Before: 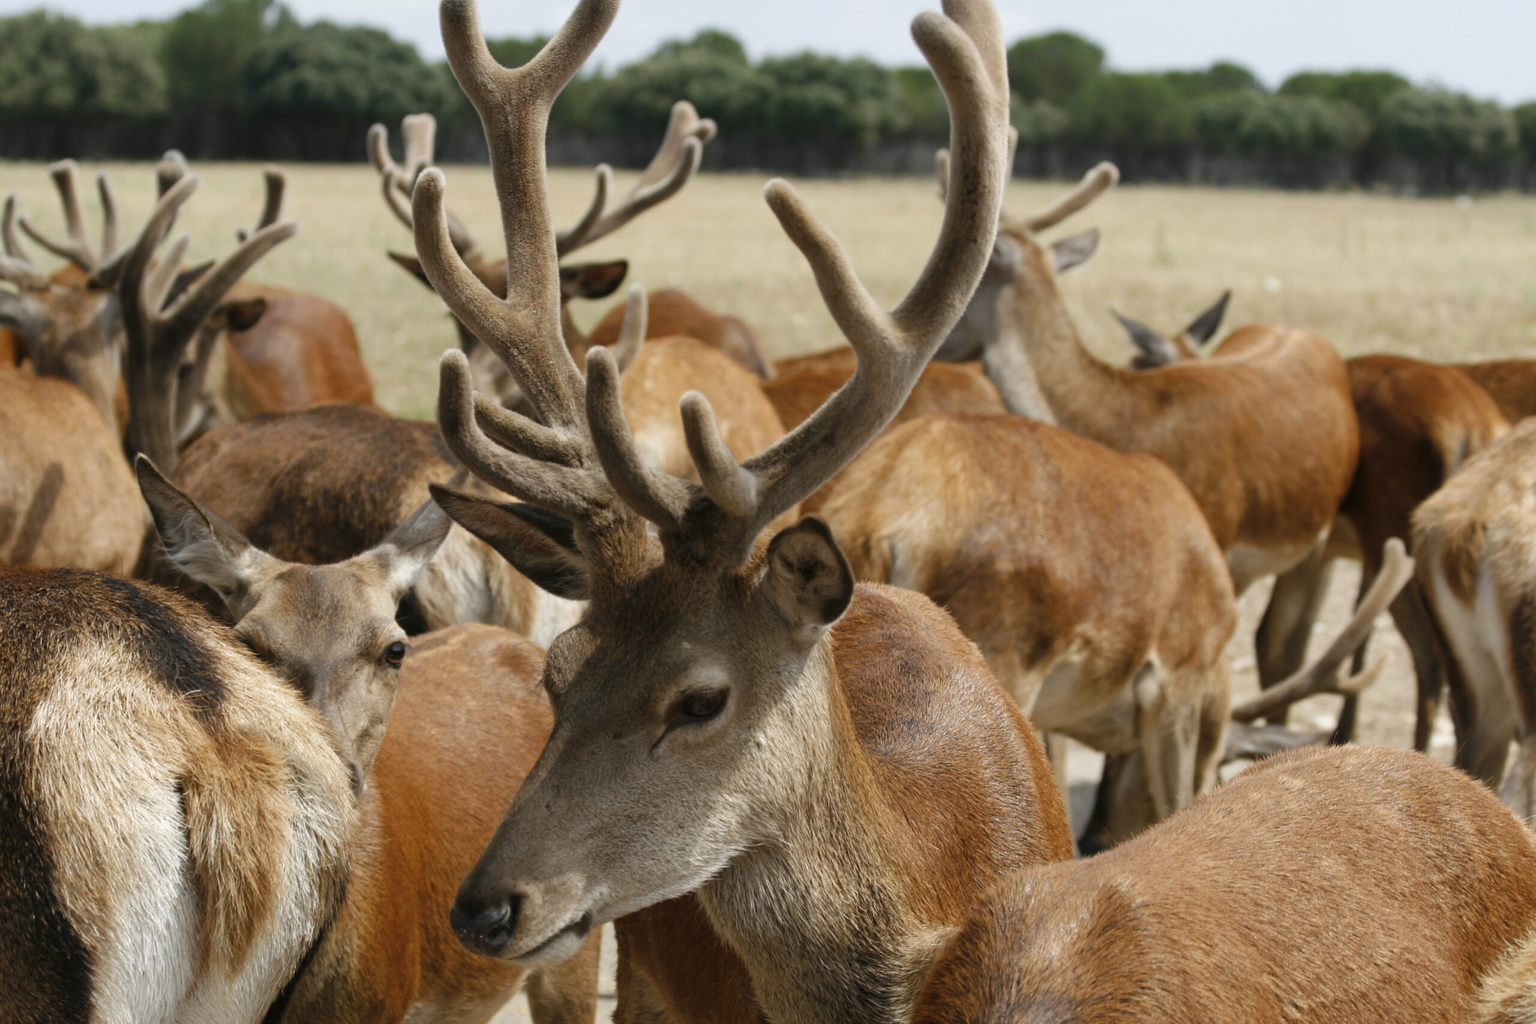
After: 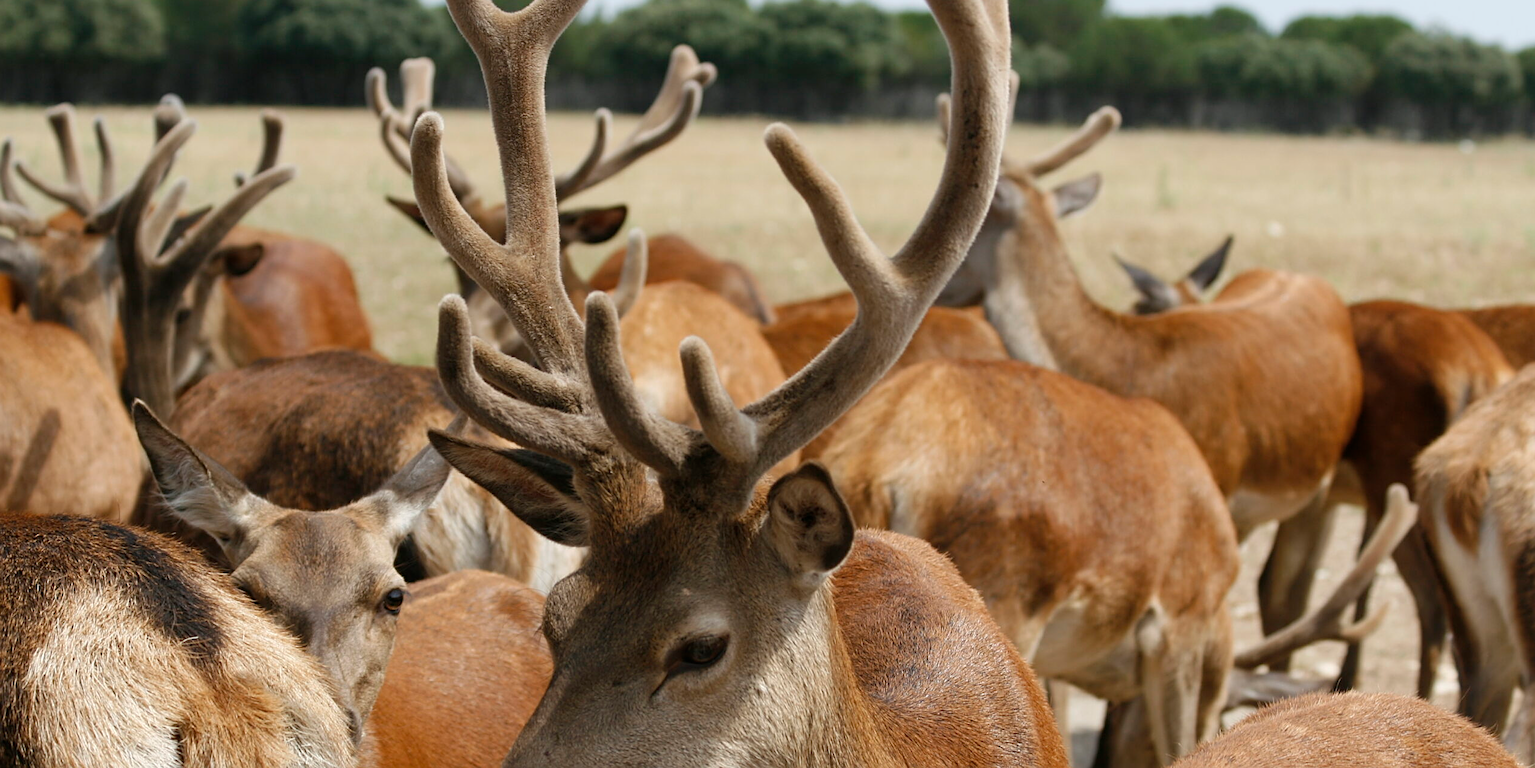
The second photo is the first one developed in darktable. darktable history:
sharpen: on, module defaults
crop: left 0.254%, top 5.51%, bottom 19.75%
